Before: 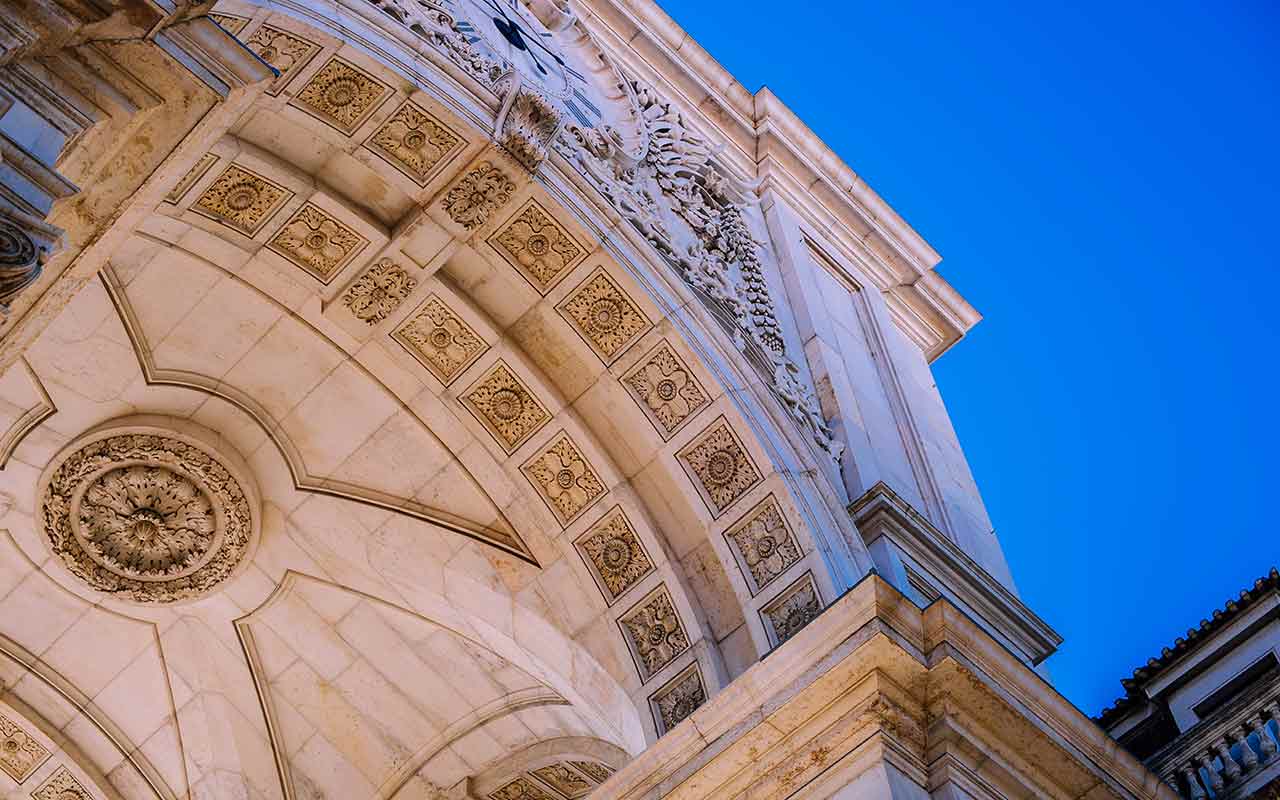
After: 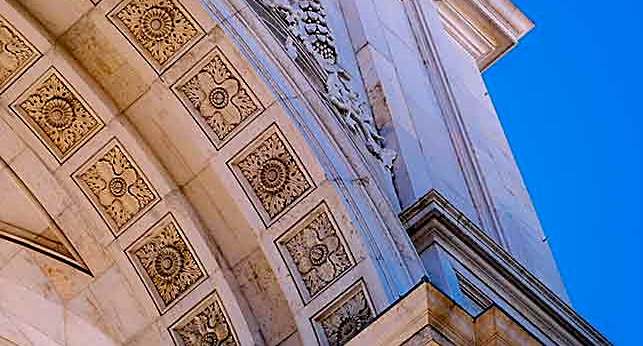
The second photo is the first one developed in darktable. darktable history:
exposure: black level correction 0.016, exposure -0.009 EV, compensate highlight preservation false
sharpen: amount 0.478
crop: left 35.03%, top 36.625%, right 14.663%, bottom 20.057%
